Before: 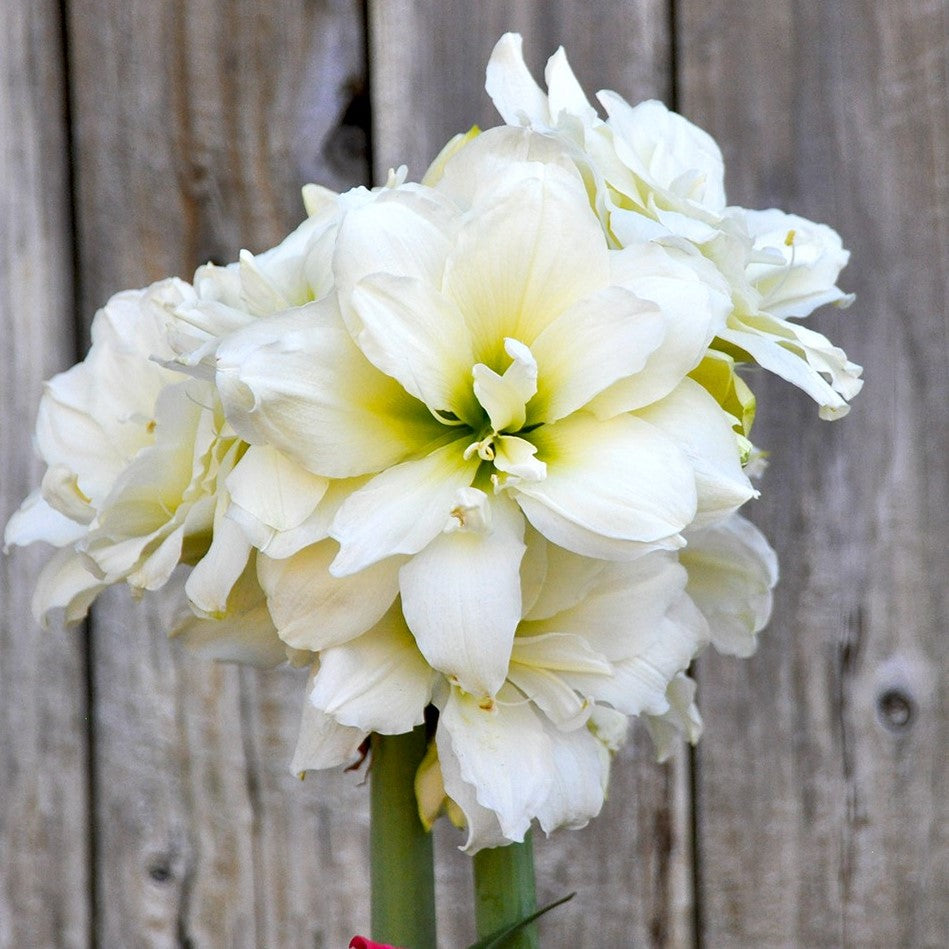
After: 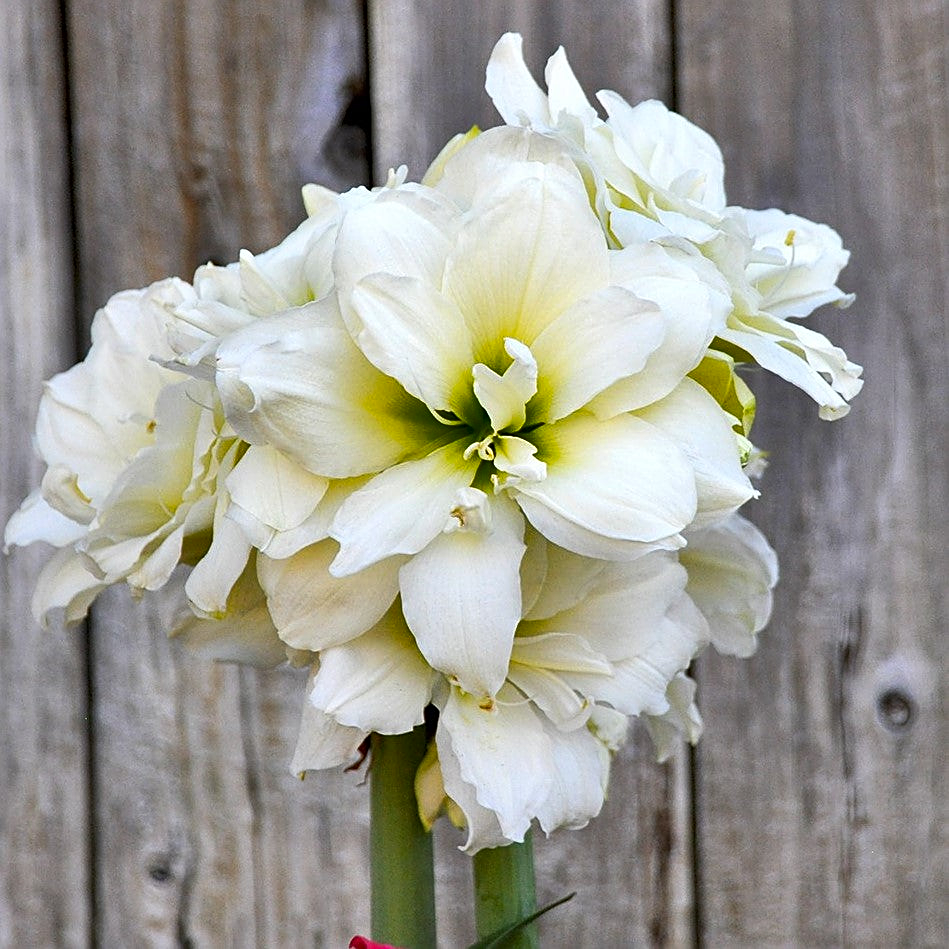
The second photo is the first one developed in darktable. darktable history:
shadows and highlights: low approximation 0.01, soften with gaussian
contrast brightness saturation: contrast 0.1, brightness 0.02, saturation 0.02
sharpen: on, module defaults
